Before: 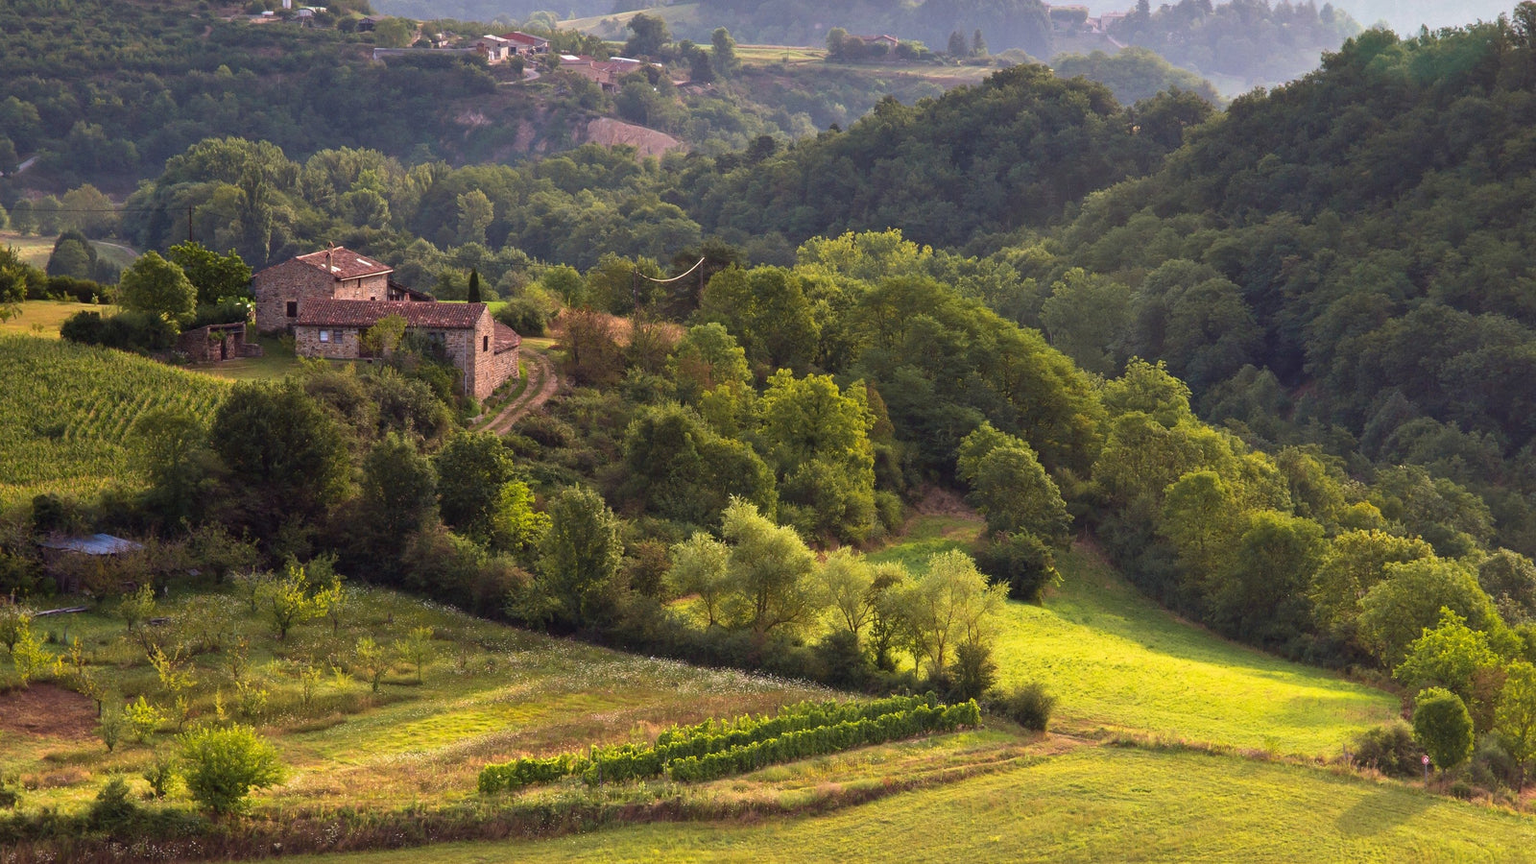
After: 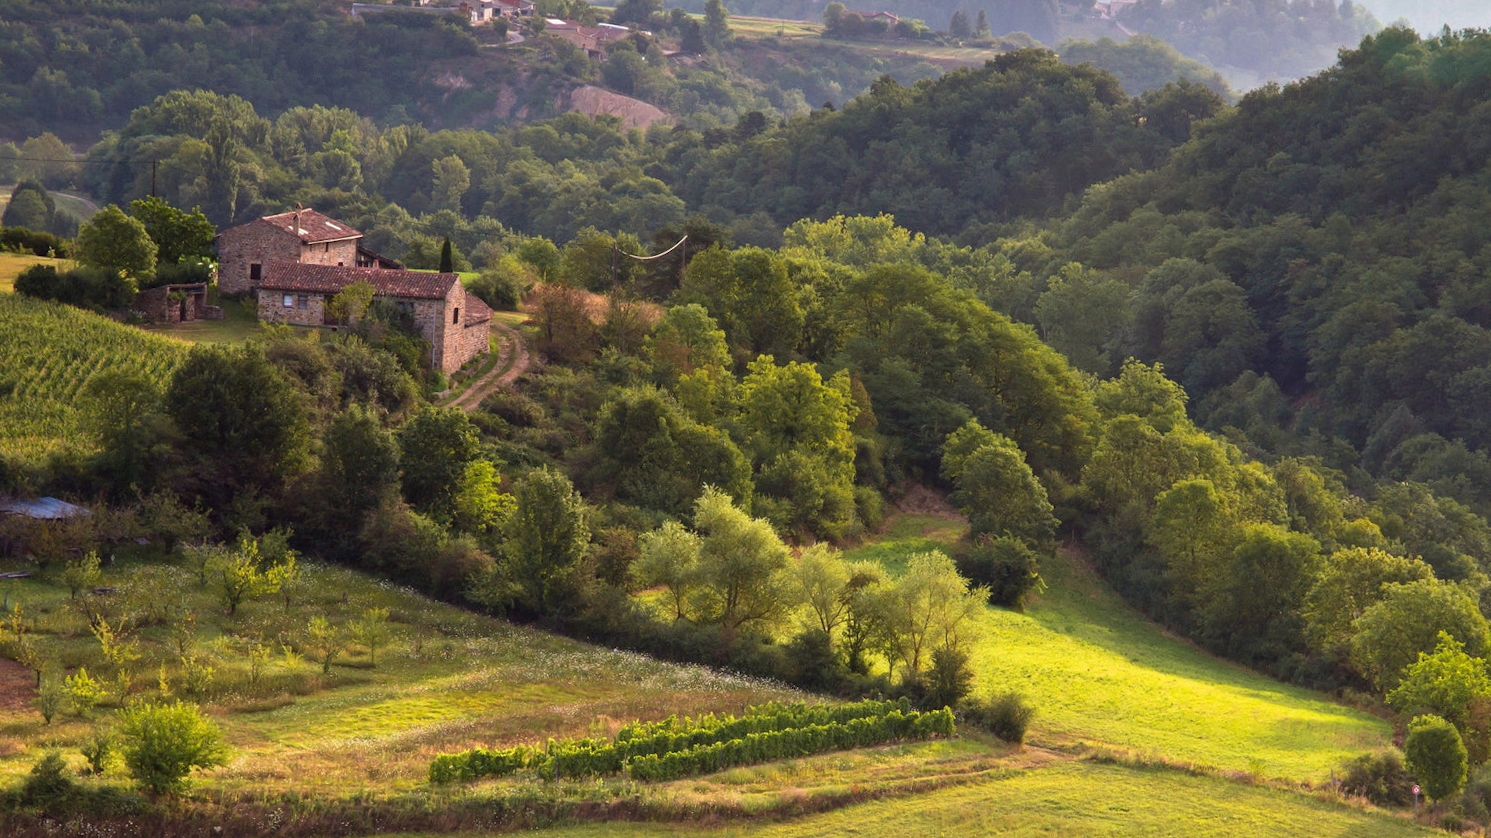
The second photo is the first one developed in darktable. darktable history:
crop and rotate: angle -2.38°
tone equalizer: on, module defaults
